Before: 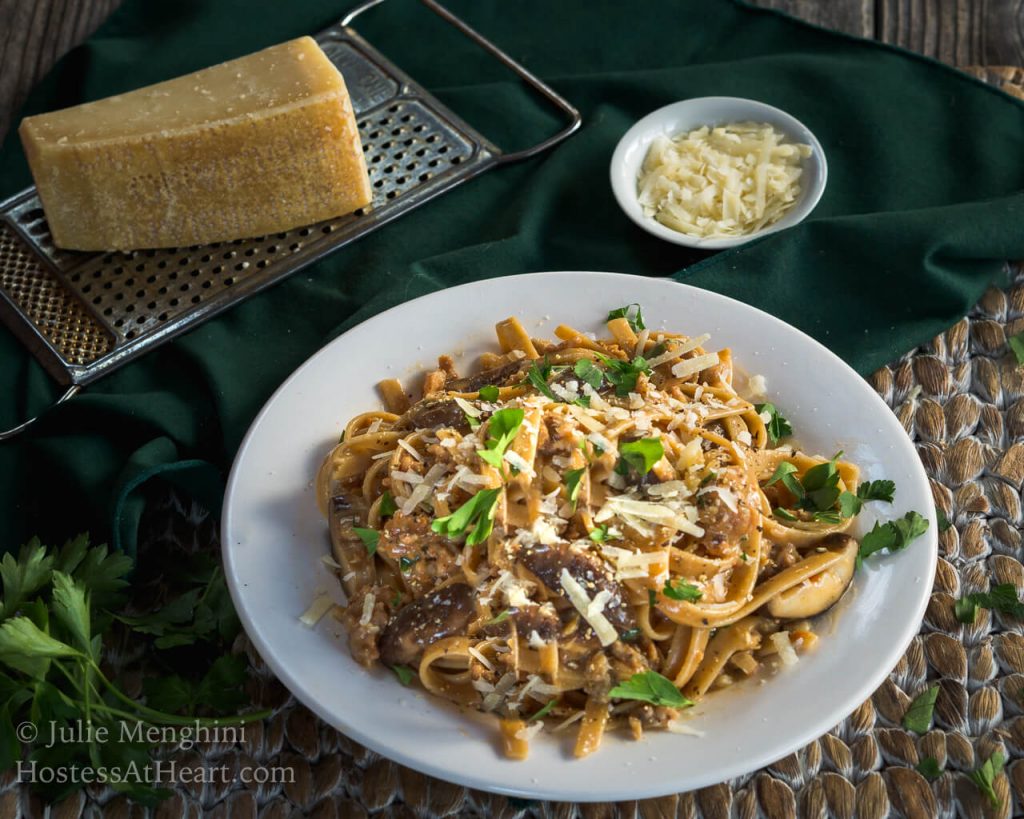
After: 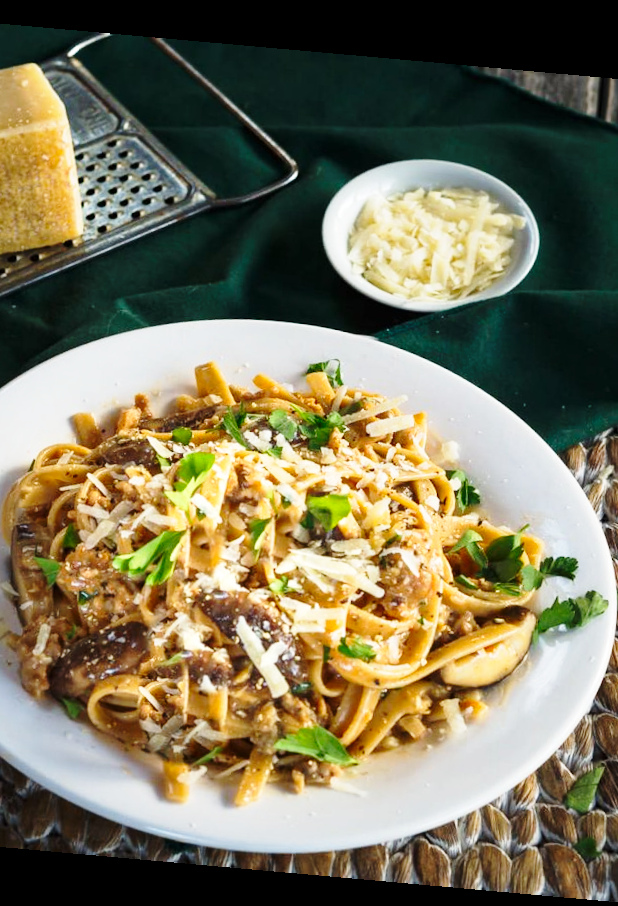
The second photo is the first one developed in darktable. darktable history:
rotate and perspective: rotation 5.12°, automatic cropping off
crop: left 31.458%, top 0%, right 11.876%
base curve: curves: ch0 [(0, 0) (0.028, 0.03) (0.121, 0.232) (0.46, 0.748) (0.859, 0.968) (1, 1)], preserve colors none
